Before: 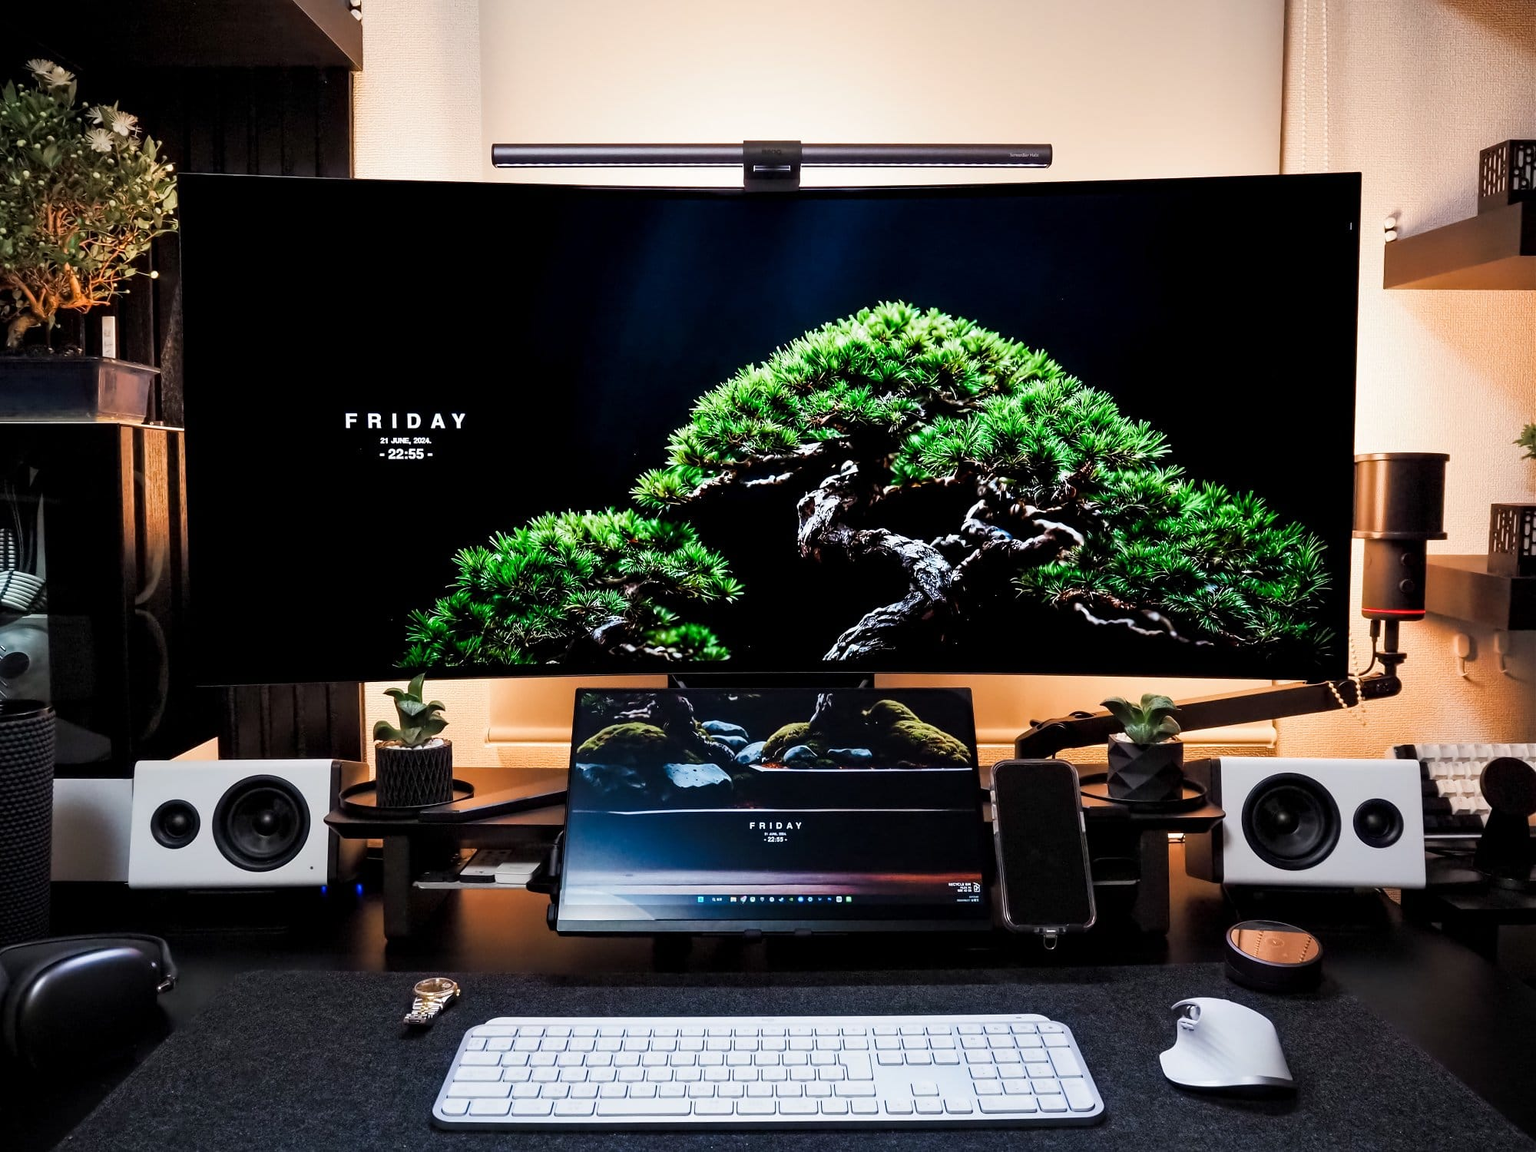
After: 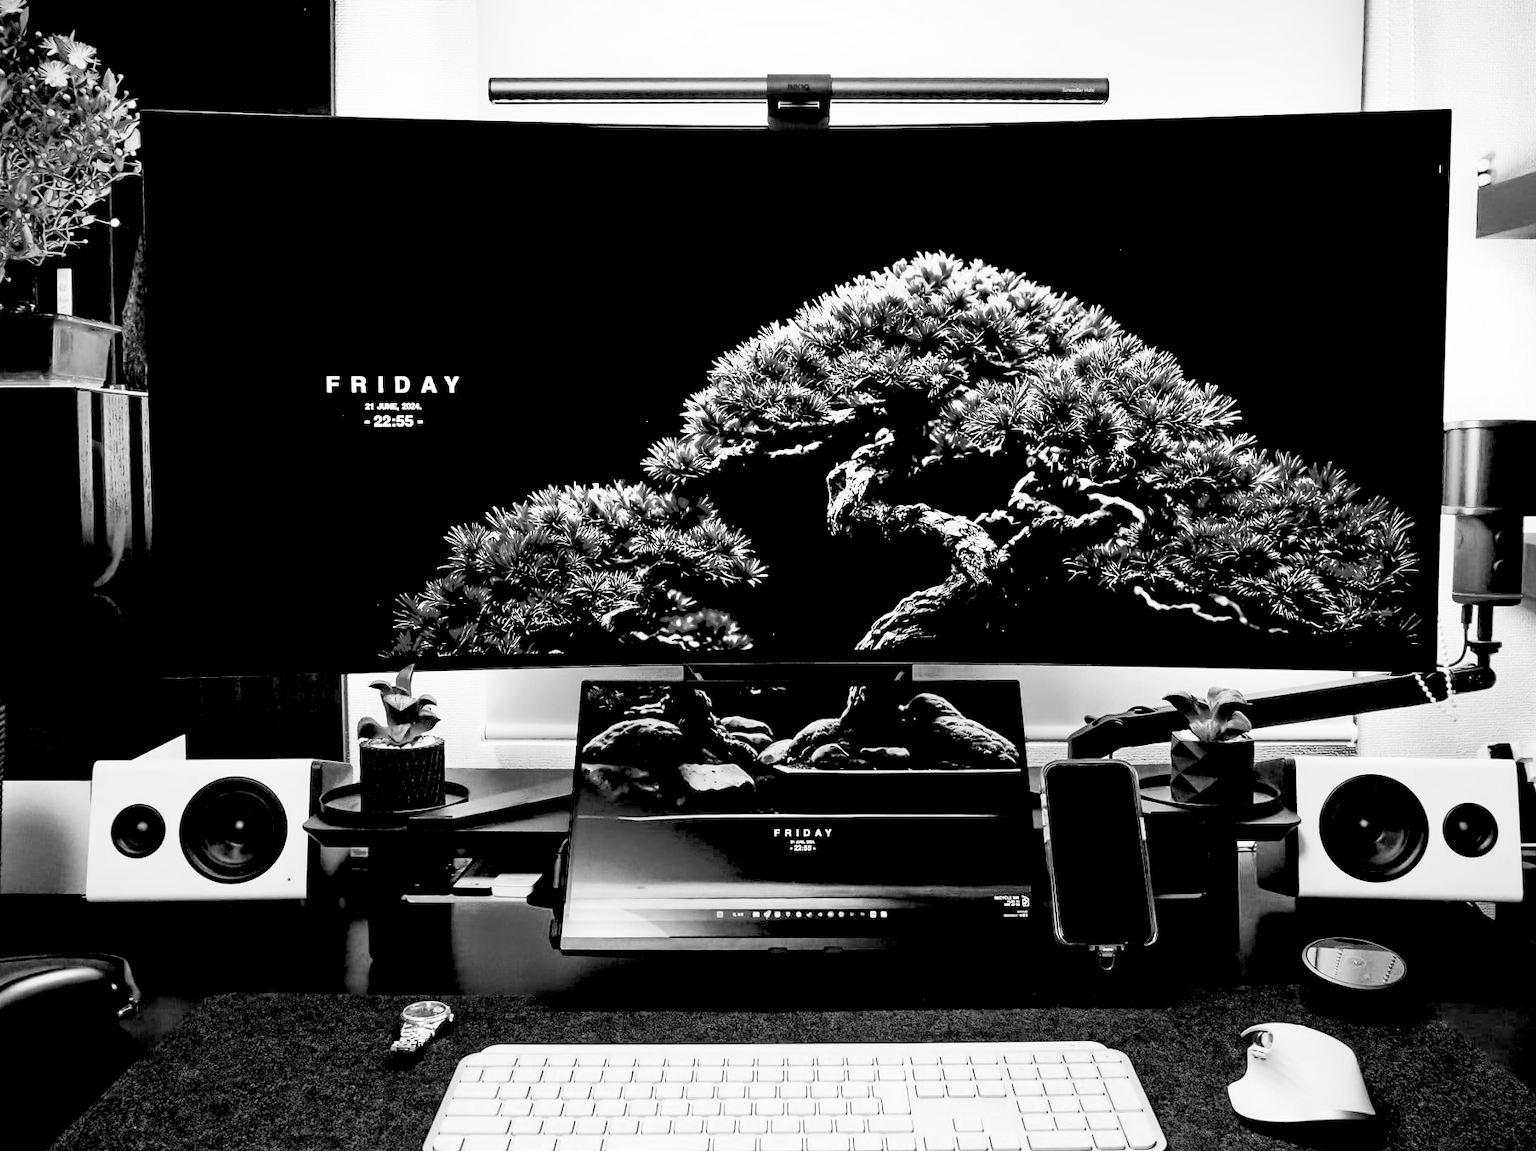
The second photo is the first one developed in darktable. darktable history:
exposure: black level correction 0.016, exposure 1.774 EV, compensate highlight preservation false
color correction: highlights a* -0.137, highlights b* 0.137
rgb levels: preserve colors max RGB
crop: left 3.305%, top 6.436%, right 6.389%, bottom 3.258%
monochrome: a 0, b 0, size 0.5, highlights 0.57
filmic rgb: black relative exposure -7.65 EV, white relative exposure 4.56 EV, hardness 3.61, color science v6 (2022)
vibrance: on, module defaults
